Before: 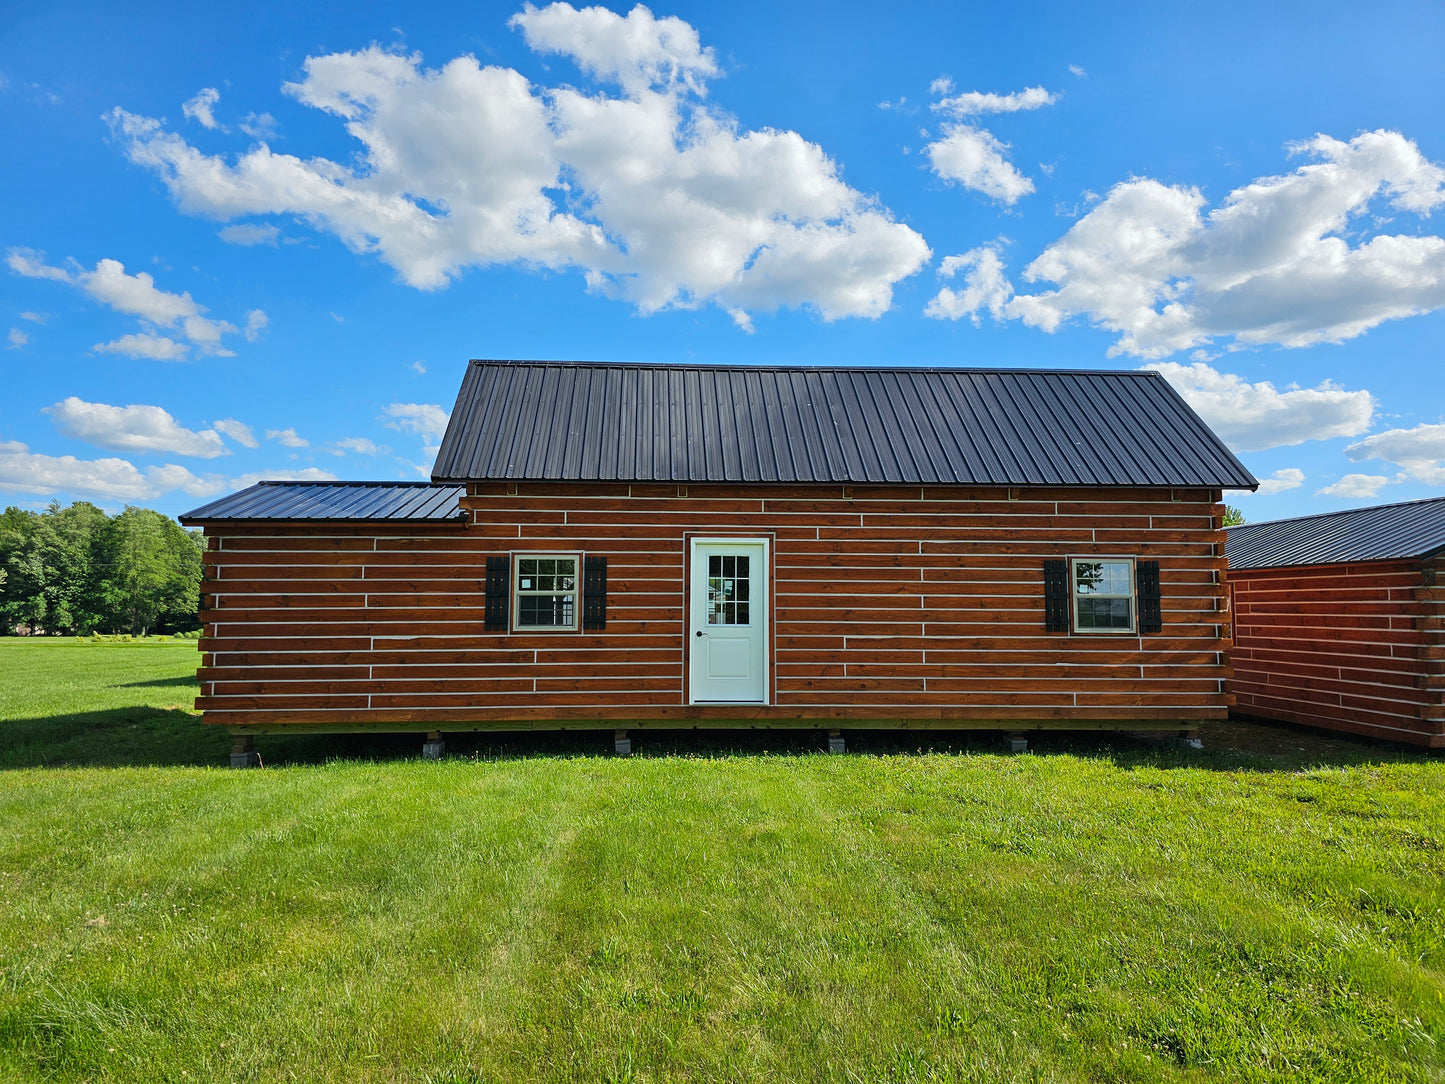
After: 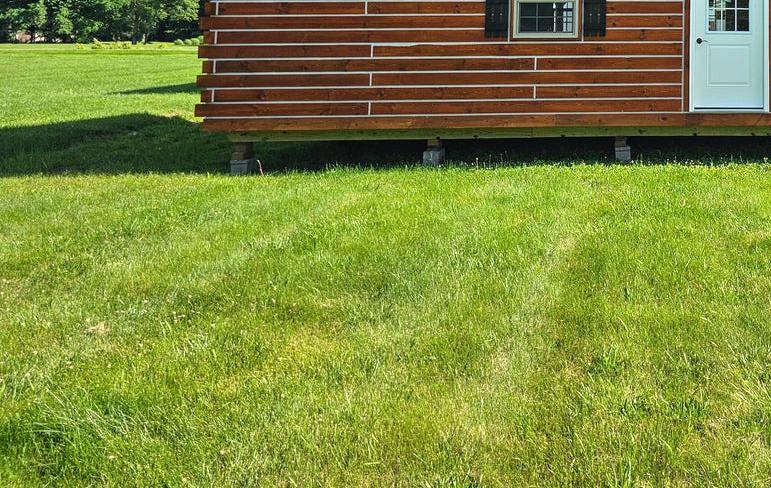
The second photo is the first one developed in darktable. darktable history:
exposure: black level correction 0.001, exposure 0.5 EV, compensate exposure bias true, compensate highlight preservation false
crop and rotate: top 54.778%, right 46.61%, bottom 0.159%
local contrast: detail 110%
contrast brightness saturation: saturation -0.05
